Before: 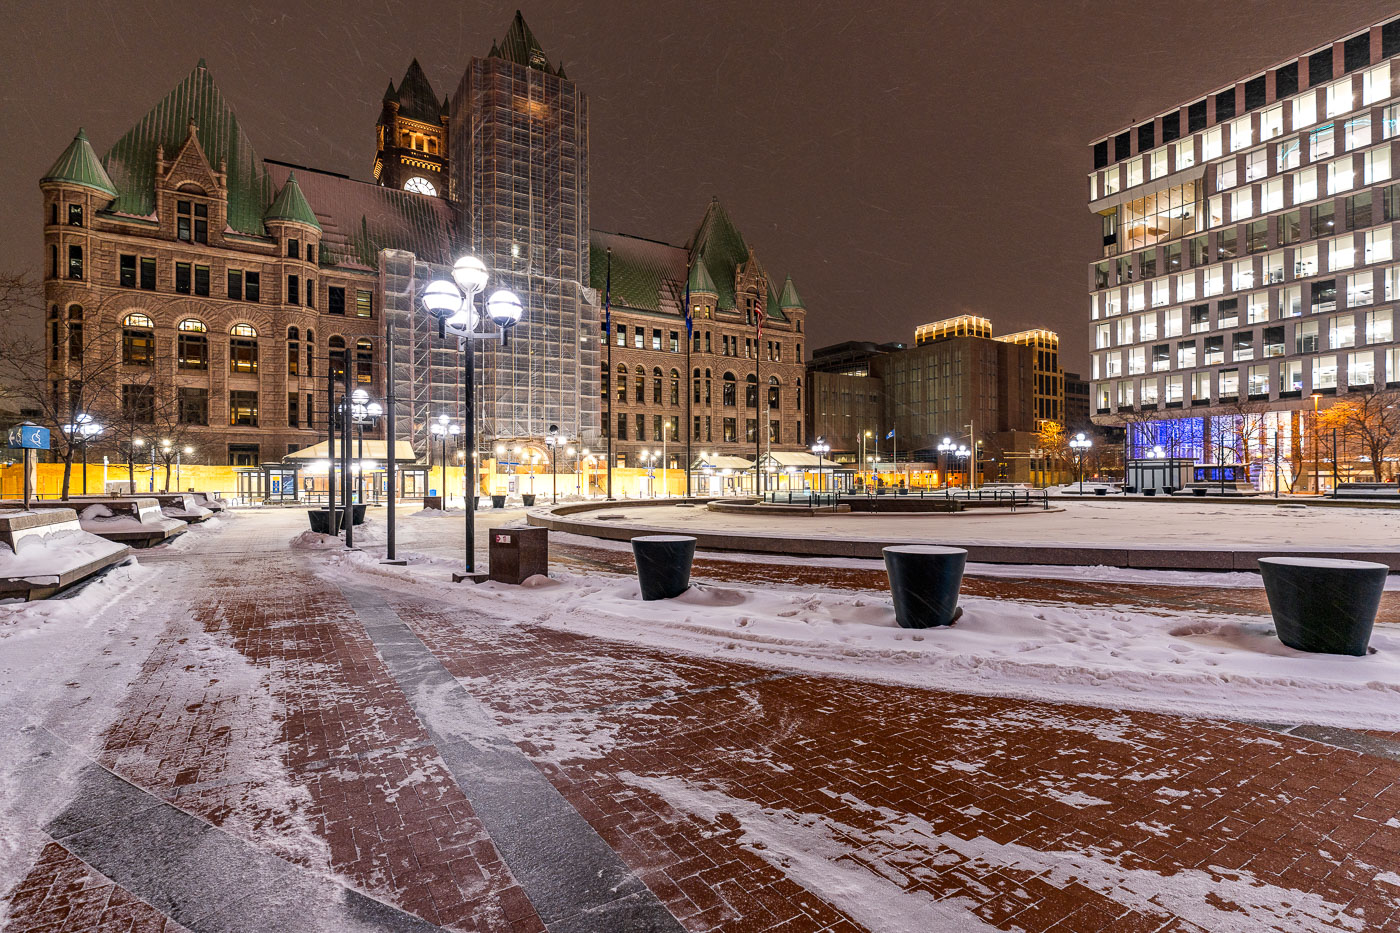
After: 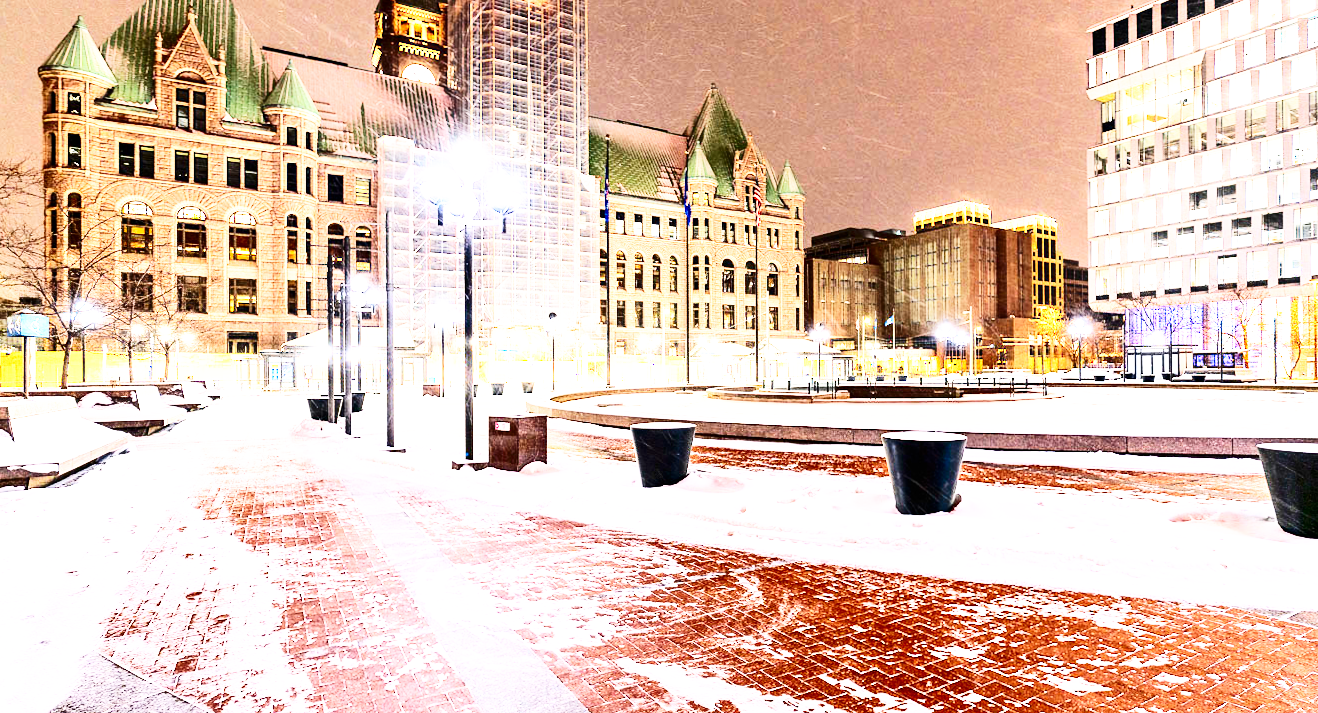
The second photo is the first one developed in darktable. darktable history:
base curve: curves: ch0 [(0, 0) (0.007, 0.004) (0.027, 0.03) (0.046, 0.07) (0.207, 0.54) (0.442, 0.872) (0.673, 0.972) (1, 1)], preserve colors none
crop and rotate: angle 0.098°, top 12.056%, right 5.615%, bottom 11.266%
contrast brightness saturation: contrast 0.295
exposure: black level correction 0, exposure 1.377 EV, compensate highlight preservation false
